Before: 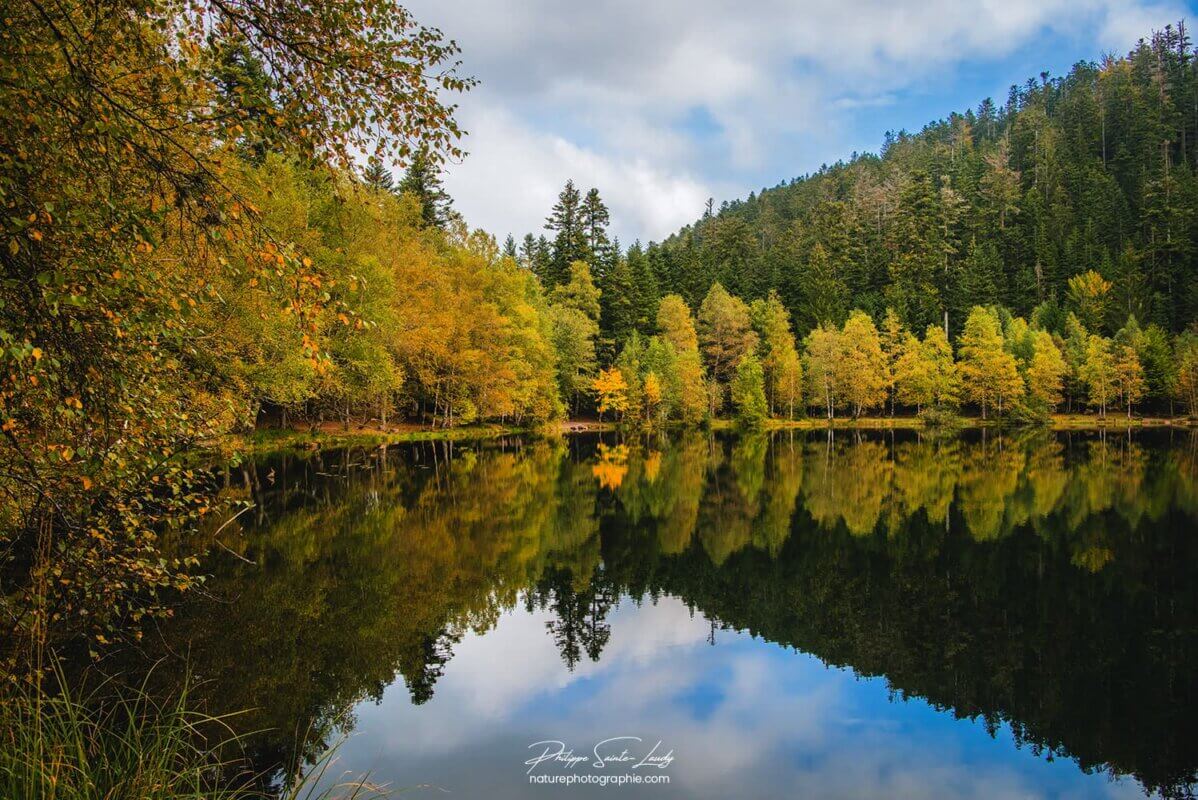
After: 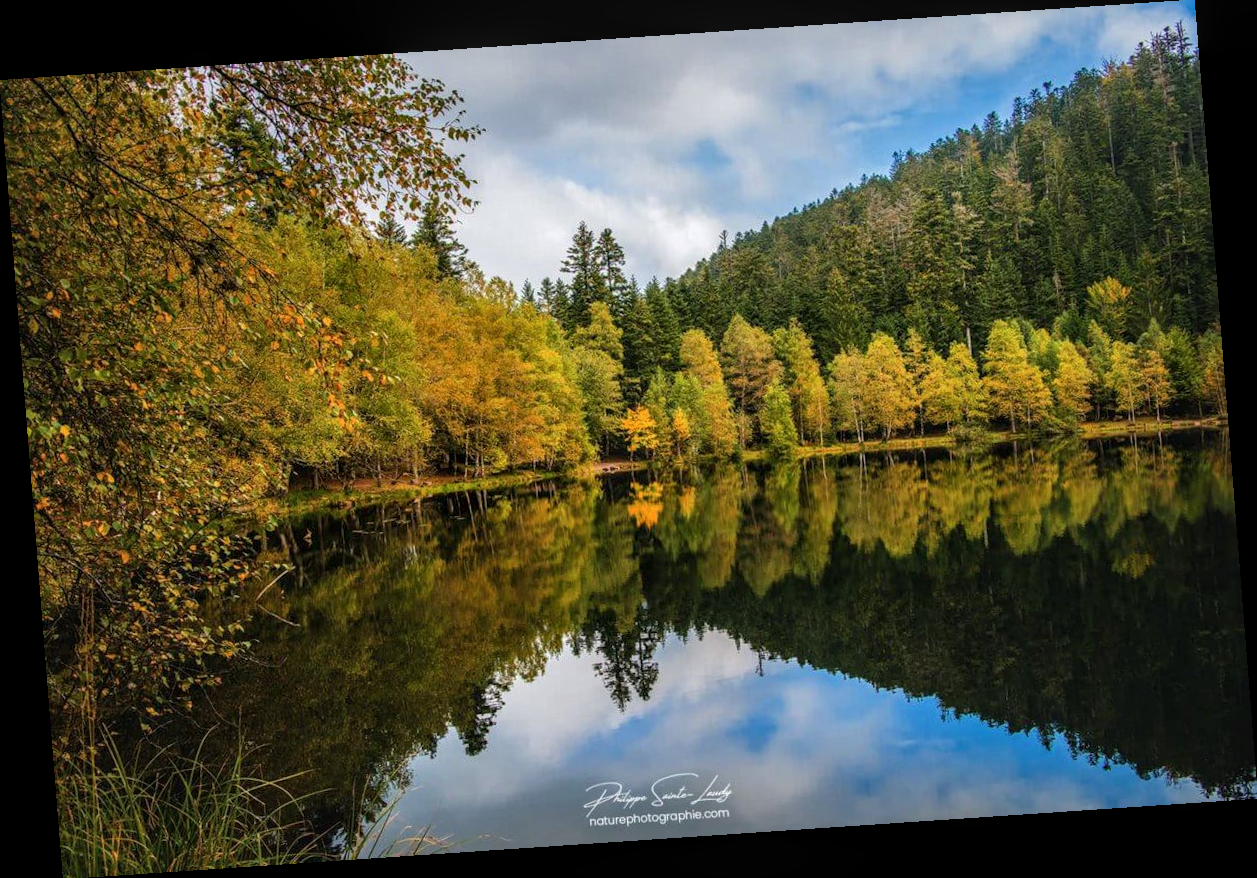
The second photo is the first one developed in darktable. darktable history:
local contrast: on, module defaults
rotate and perspective: rotation -4.2°, shear 0.006, automatic cropping off
